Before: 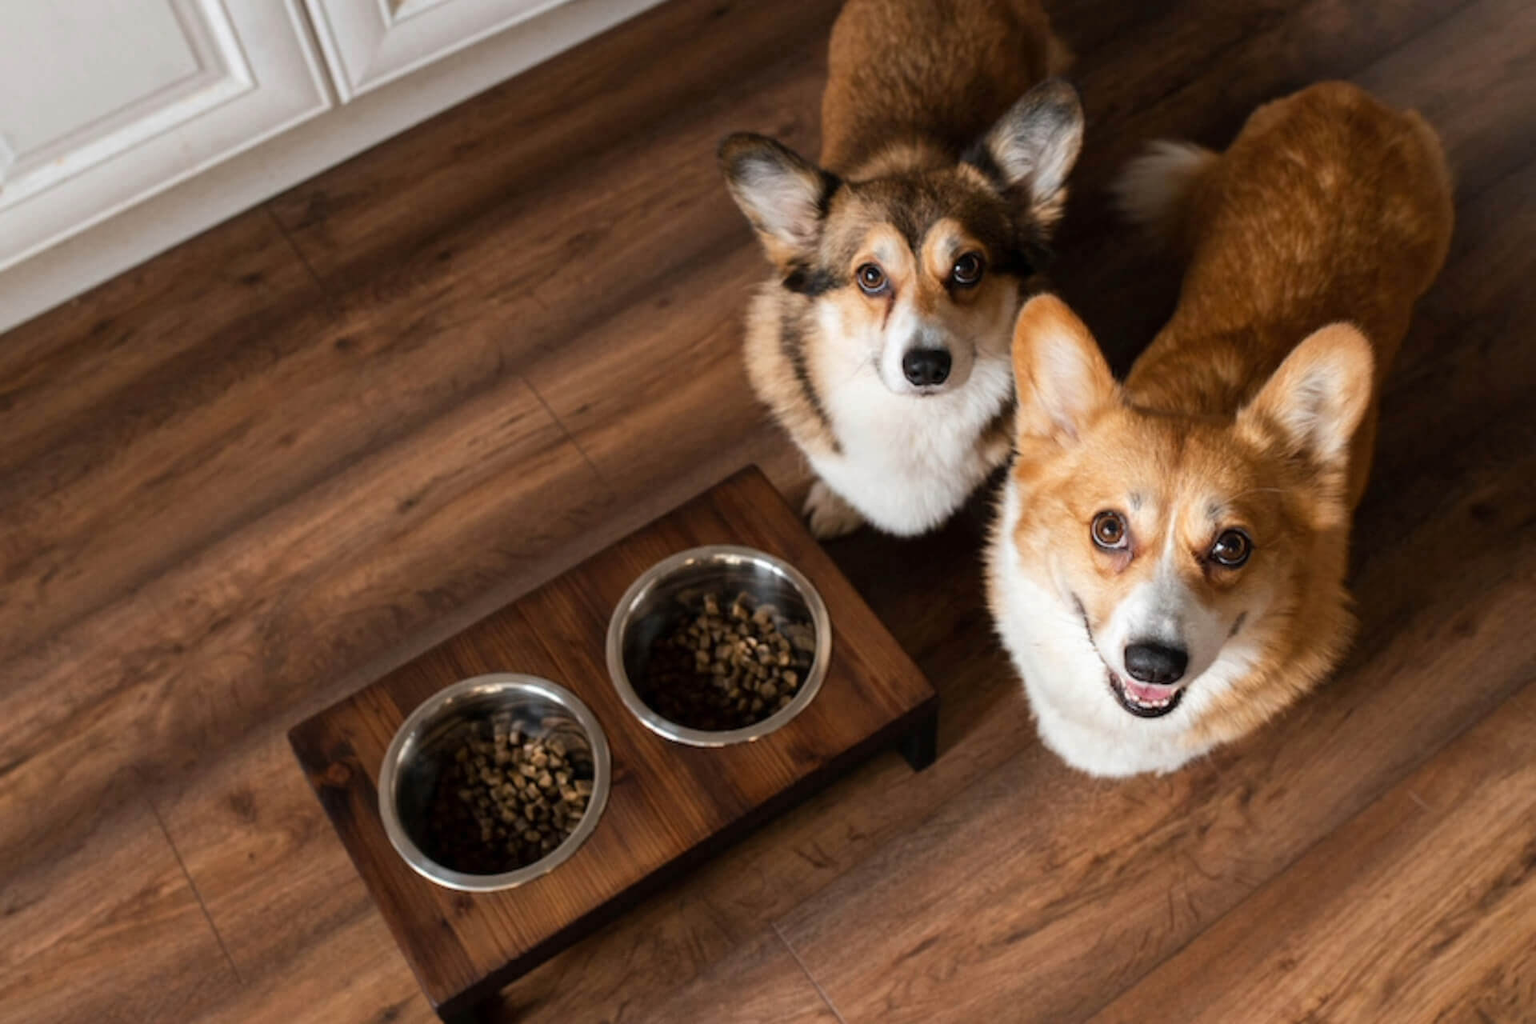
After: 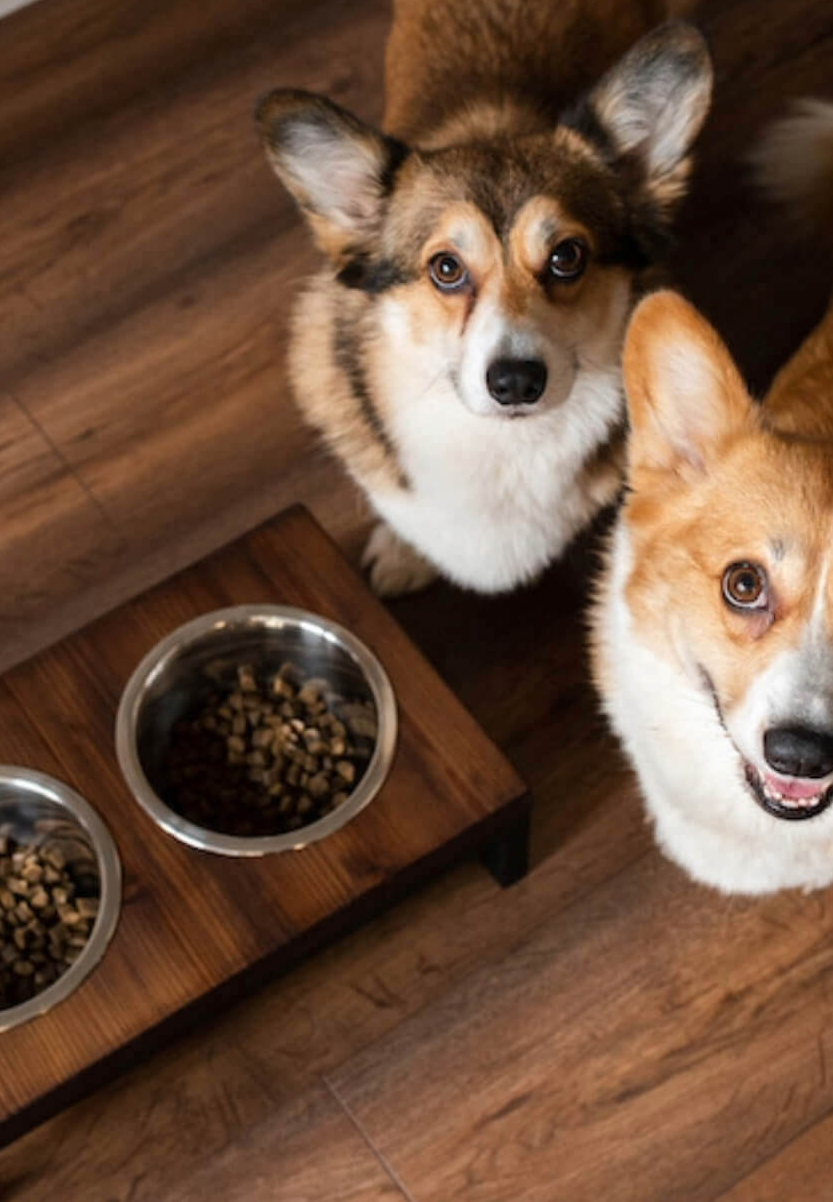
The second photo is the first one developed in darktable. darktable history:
crop: left 33.452%, top 6.025%, right 23.155%
tone equalizer: on, module defaults
